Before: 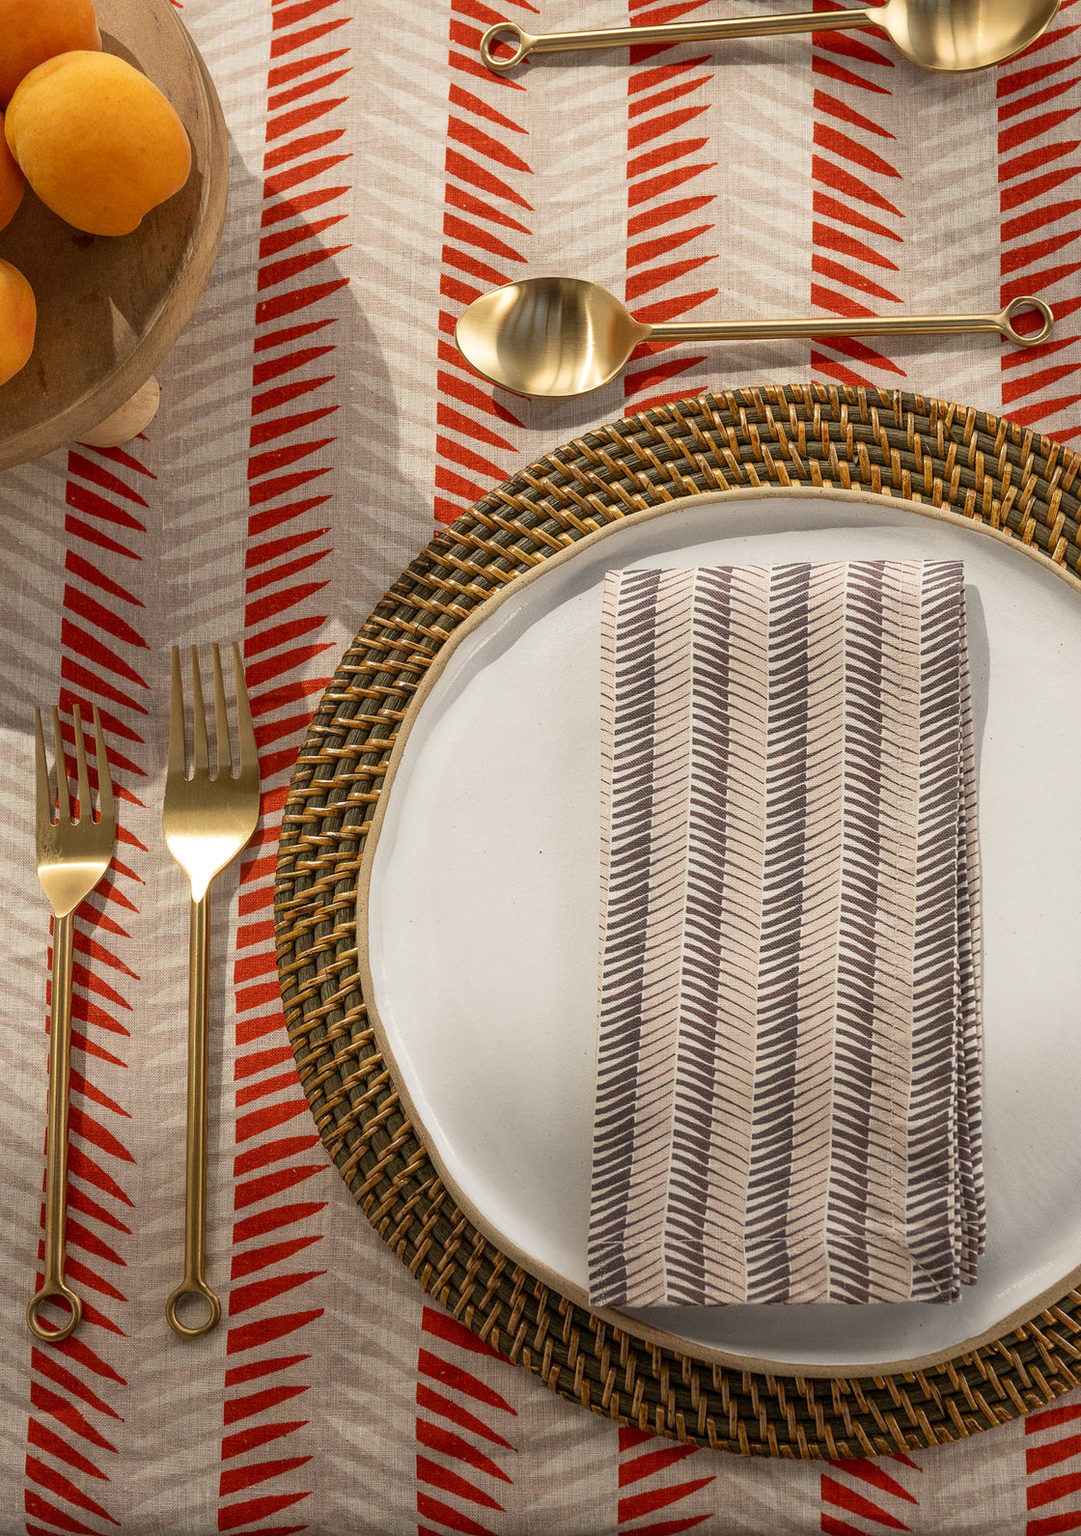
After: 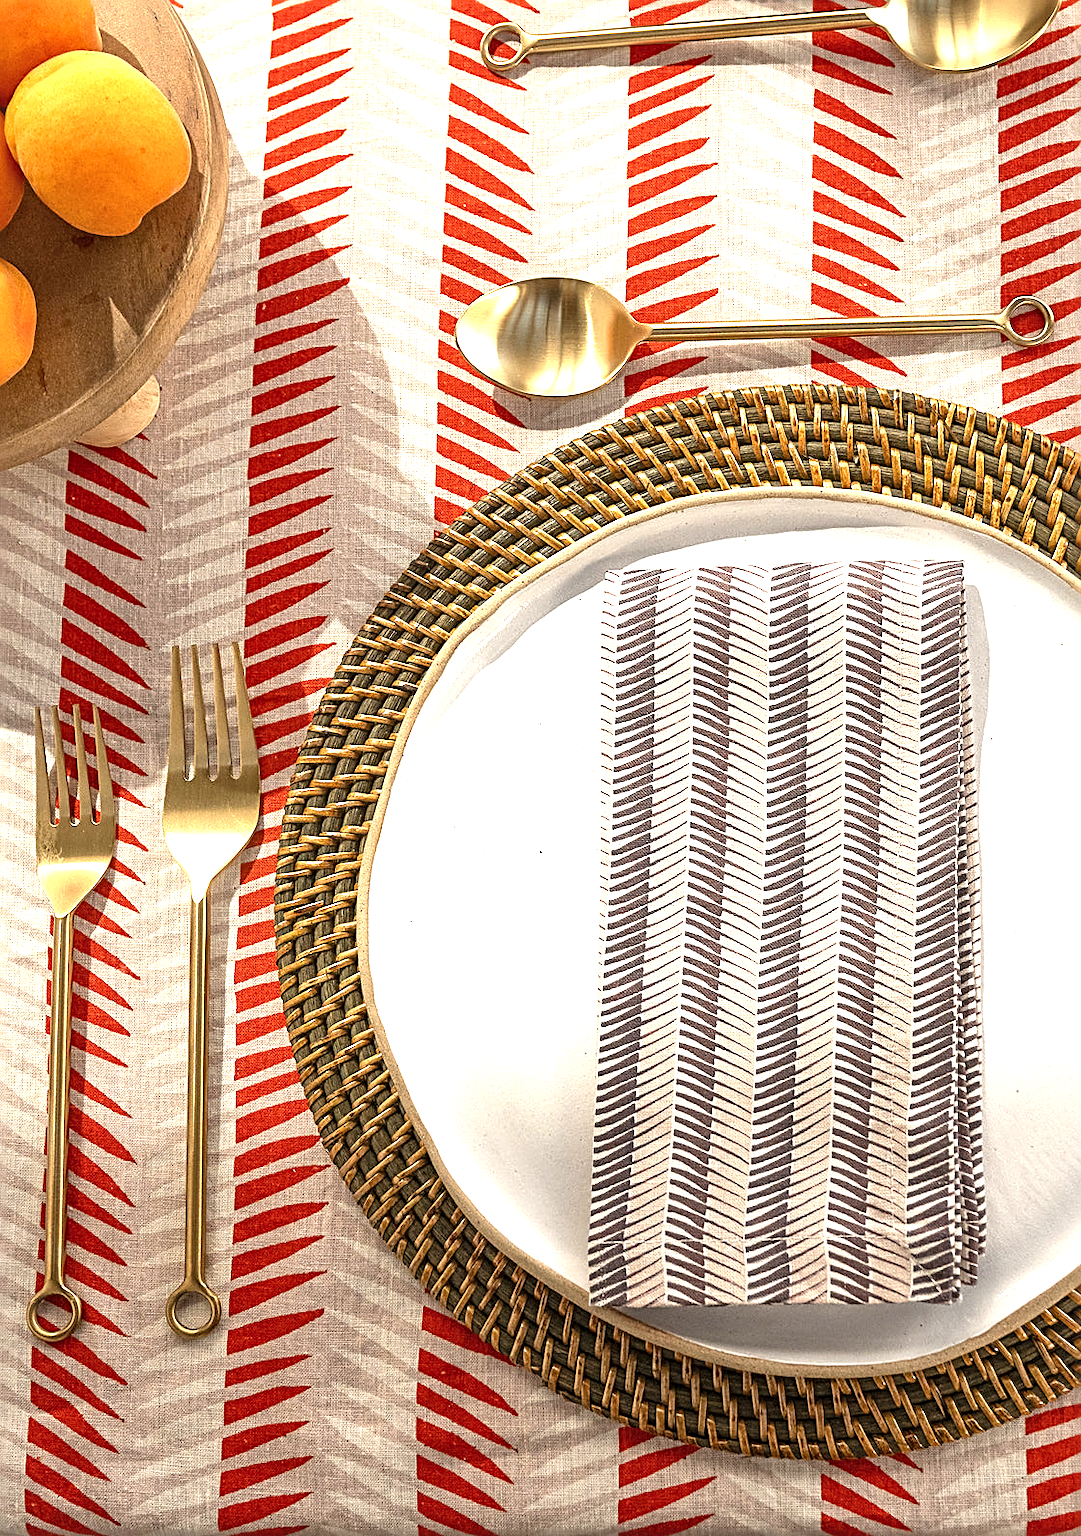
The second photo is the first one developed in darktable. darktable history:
exposure: black level correction -0.002, exposure 1.109 EV, compensate highlight preservation false
local contrast: mode bilateral grid, contrast 20, coarseness 49, detail 129%, midtone range 0.2
sharpen: radius 2.671, amount 0.663
